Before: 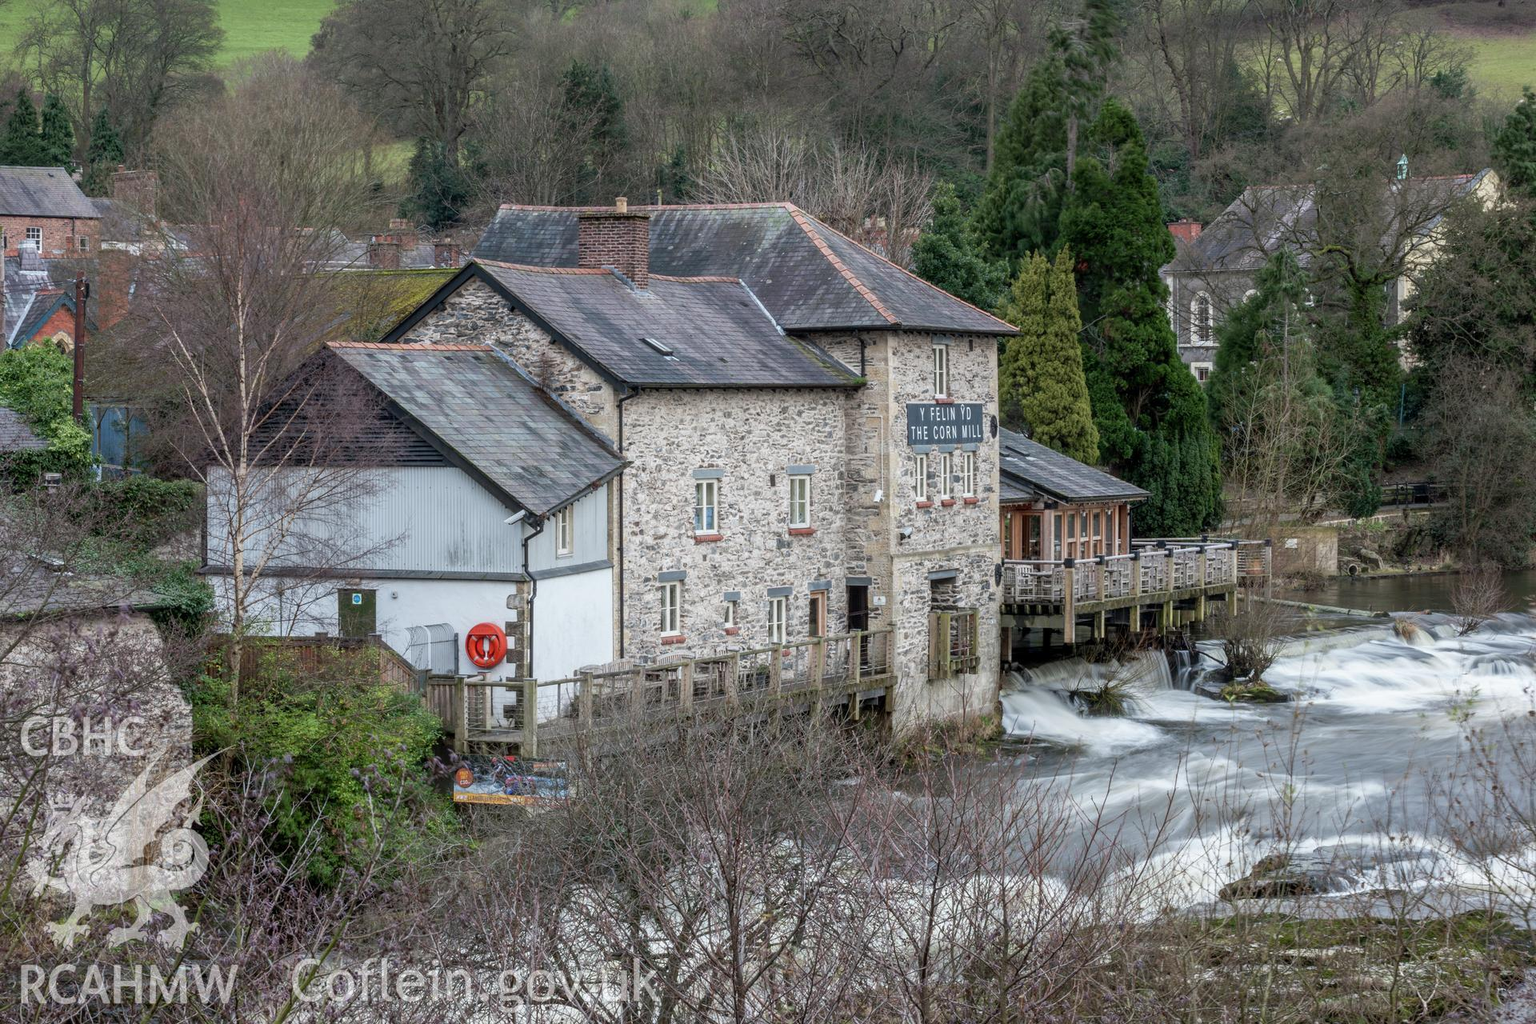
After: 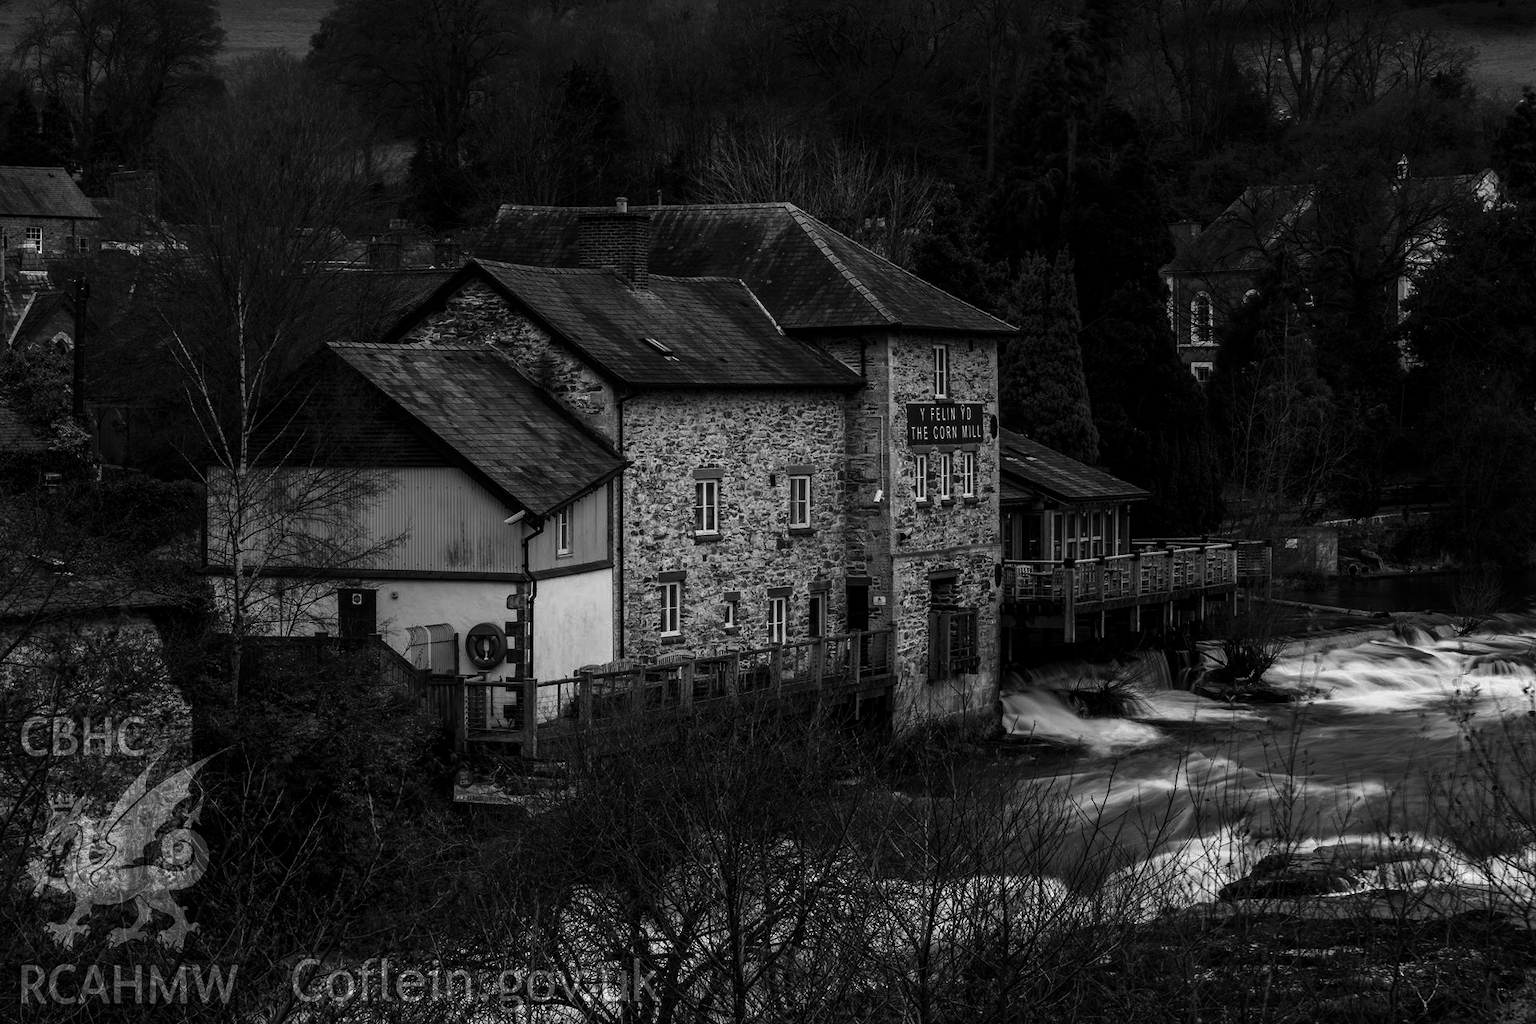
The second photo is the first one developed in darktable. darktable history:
contrast brightness saturation: contrast 0.022, brightness -0.989, saturation -0.995
